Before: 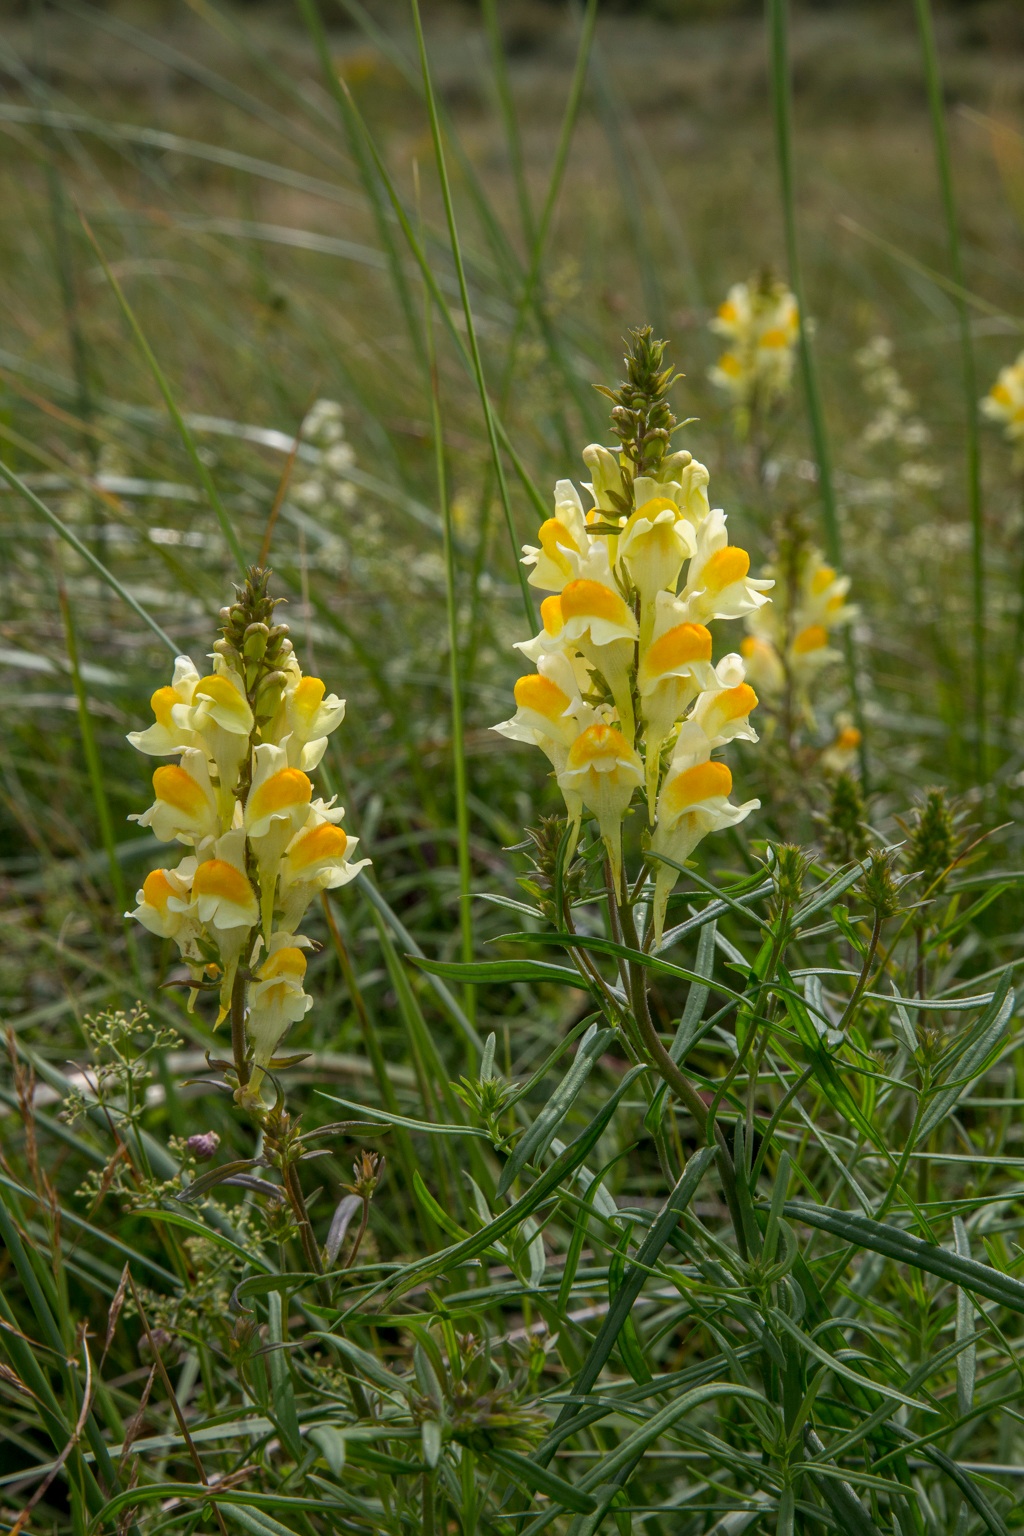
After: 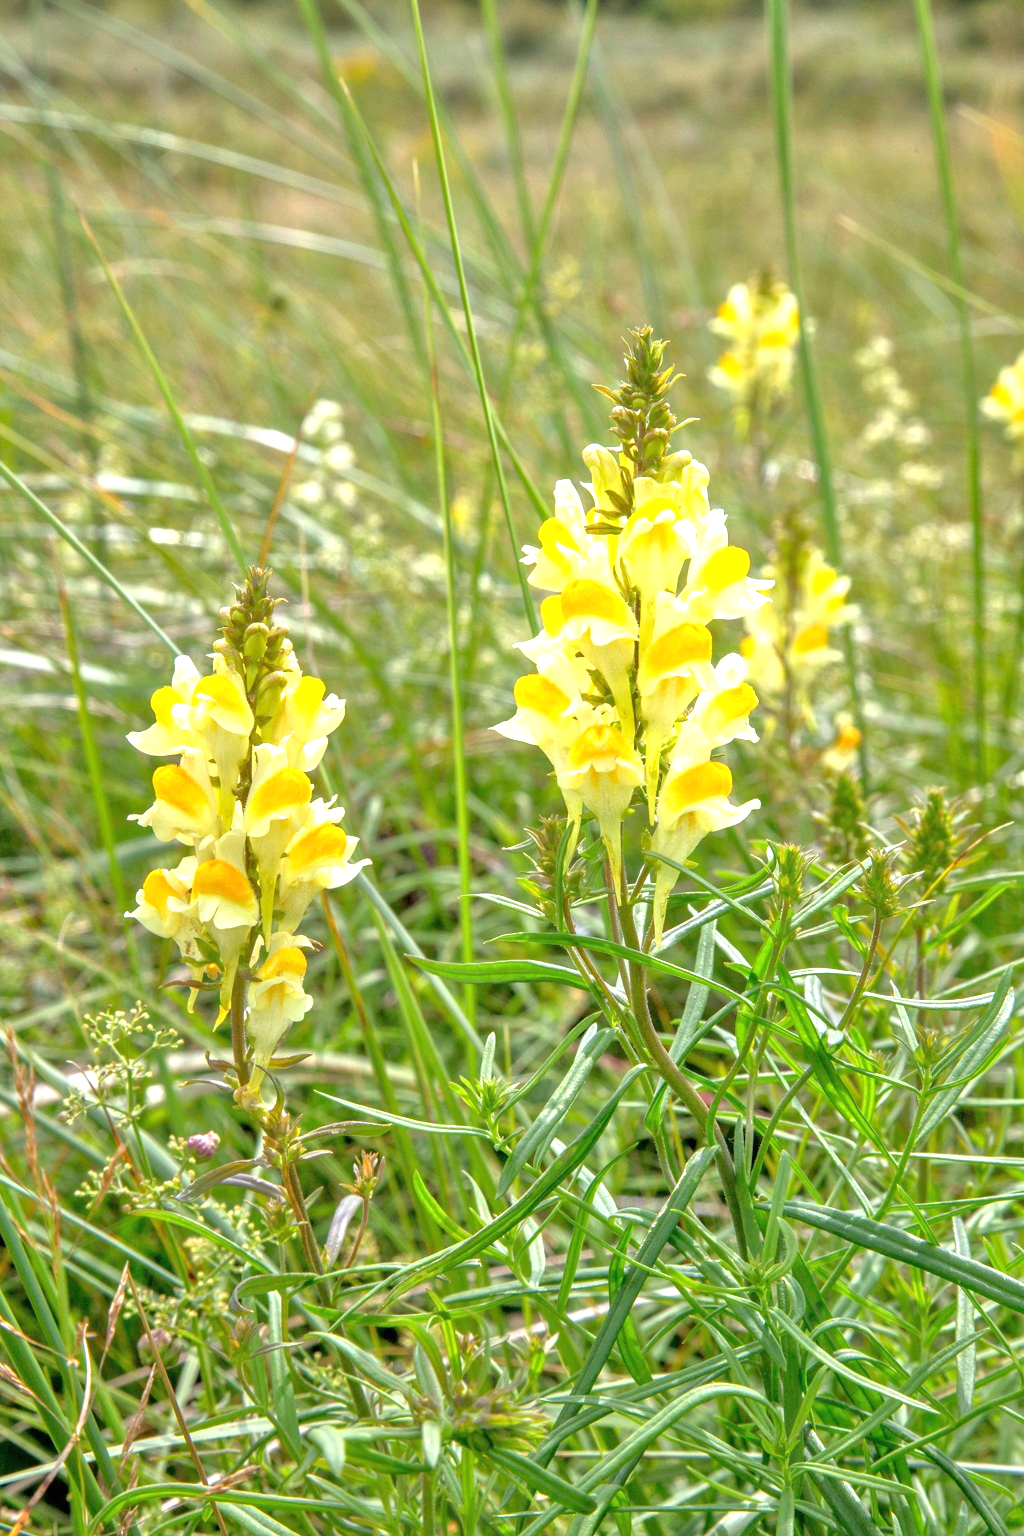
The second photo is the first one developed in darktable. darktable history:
exposure: black level correction 0, exposure 1.5 EV, compensate highlight preservation false
tone equalizer: -7 EV 0.15 EV, -6 EV 0.6 EV, -5 EV 1.15 EV, -4 EV 1.33 EV, -3 EV 1.15 EV, -2 EV 0.6 EV, -1 EV 0.15 EV, mask exposure compensation -0.5 EV
